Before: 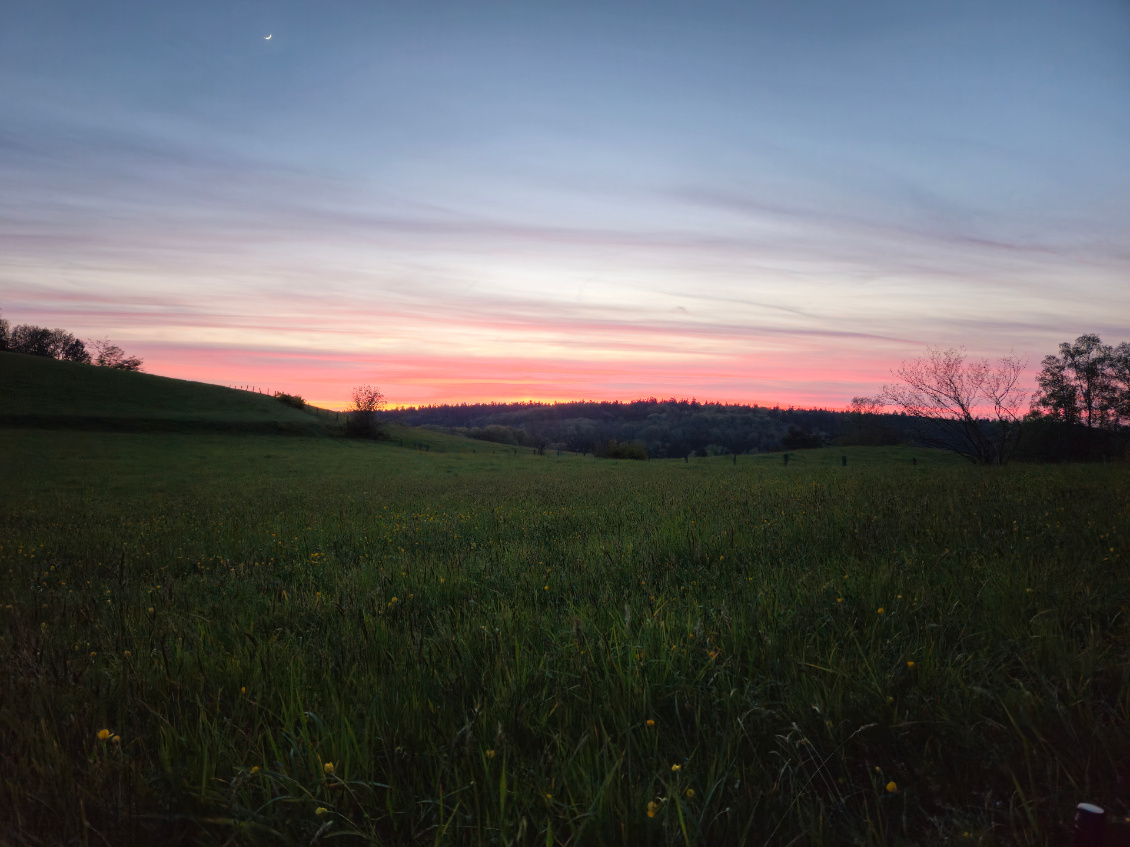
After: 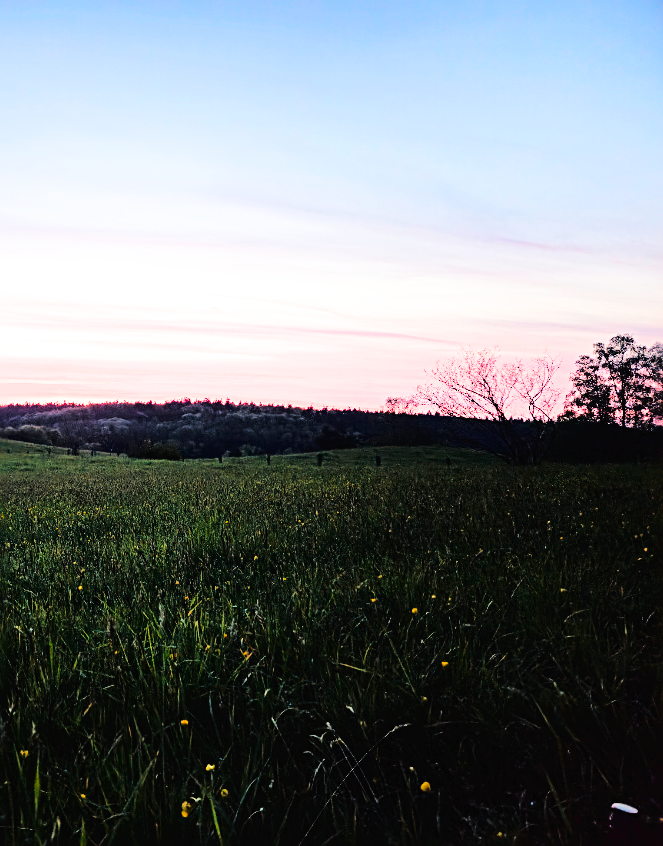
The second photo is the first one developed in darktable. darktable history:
crop: left 41.274%
exposure: black level correction 0, exposure 1.368 EV, compensate highlight preservation false
tone curve: curves: ch0 [(0, 0) (0.003, 0.018) (0.011, 0.021) (0.025, 0.028) (0.044, 0.039) (0.069, 0.05) (0.1, 0.06) (0.136, 0.081) (0.177, 0.117) (0.224, 0.161) (0.277, 0.226) (0.335, 0.315) (0.399, 0.421) (0.468, 0.53) (0.543, 0.627) (0.623, 0.726) (0.709, 0.789) (0.801, 0.859) (0.898, 0.924) (1, 1)], color space Lab, linked channels, preserve colors none
filmic rgb: black relative exposure -5.03 EV, white relative exposure 3.52 EV, threshold 3.01 EV, hardness 3.16, contrast 1.189, highlights saturation mix -49.83%, iterations of high-quality reconstruction 0, enable highlight reconstruction true
sharpen: radius 2.813, amount 0.713
color balance rgb: shadows lift › luminance -22.058%, shadows lift › chroma 6.672%, shadows lift › hue 267.52°, perceptual saturation grading › global saturation 3.655%, global vibrance 20%
